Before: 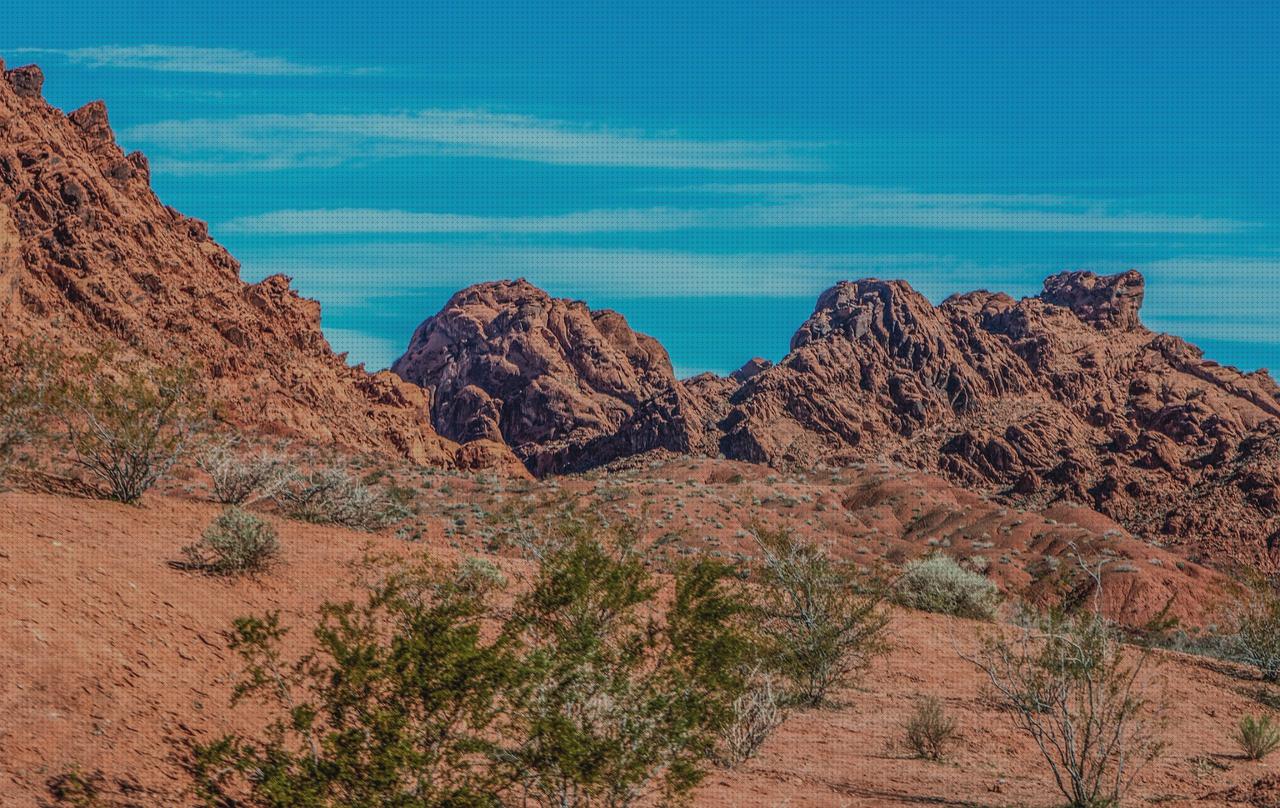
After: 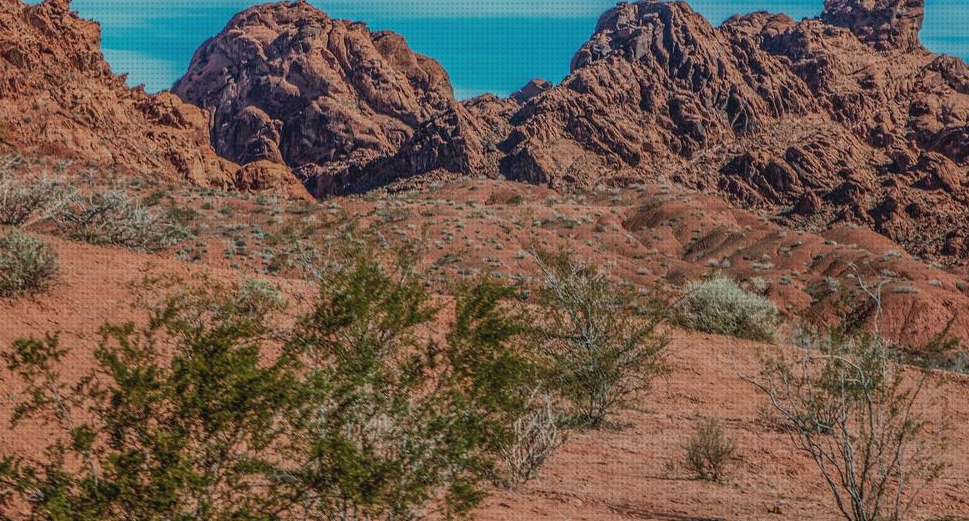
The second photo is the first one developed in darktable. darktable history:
crop and rotate: left 17.197%, top 34.597%, right 7.044%, bottom 0.849%
sharpen: radius 2.854, amount 0.878, threshold 47.504
